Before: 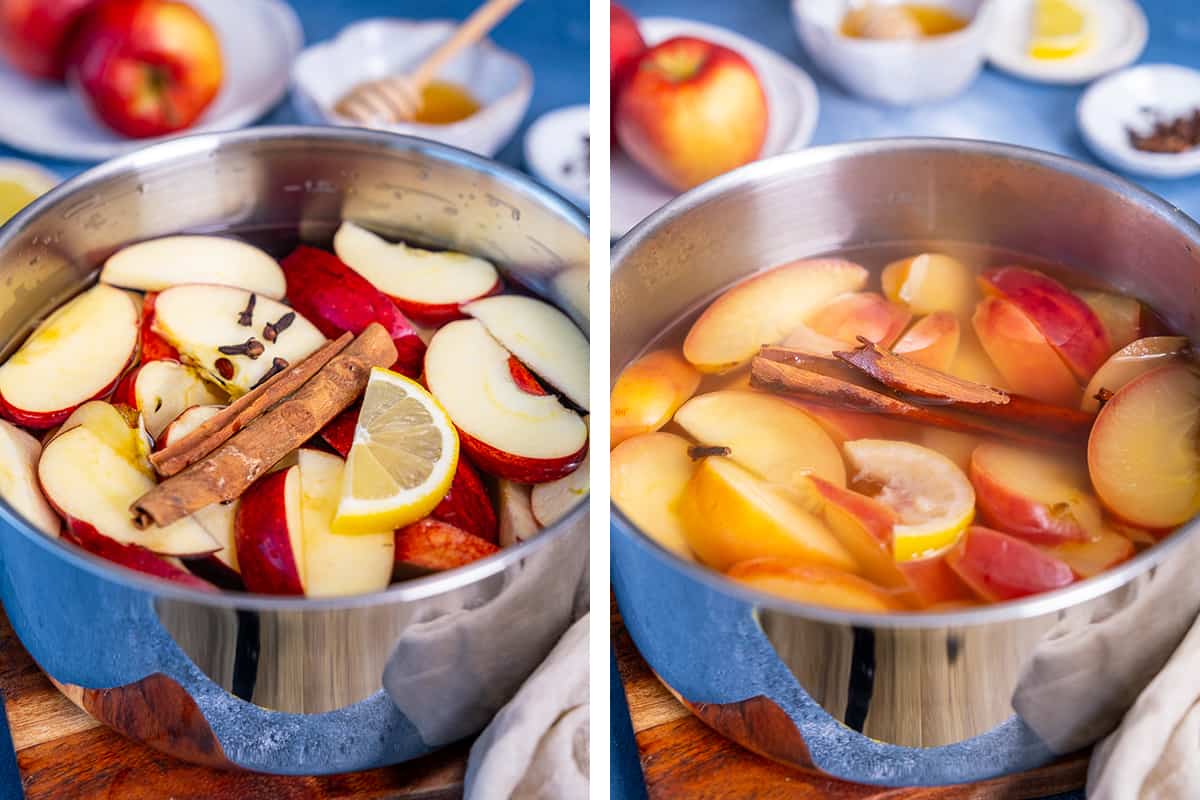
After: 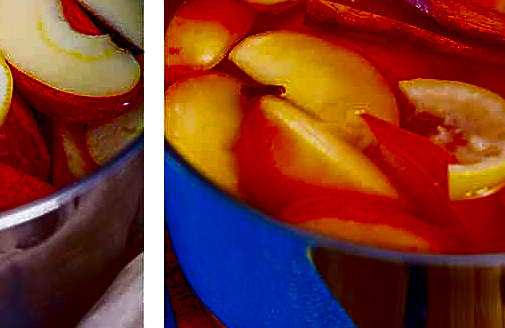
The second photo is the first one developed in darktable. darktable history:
crop: left 37.221%, top 45.169%, right 20.63%, bottom 13.777%
sharpen: on, module defaults
color balance rgb: perceptual saturation grading › global saturation 20%, perceptual saturation grading › highlights -25%, perceptual saturation grading › shadows 50%
contrast brightness saturation: brightness -1, saturation 1
